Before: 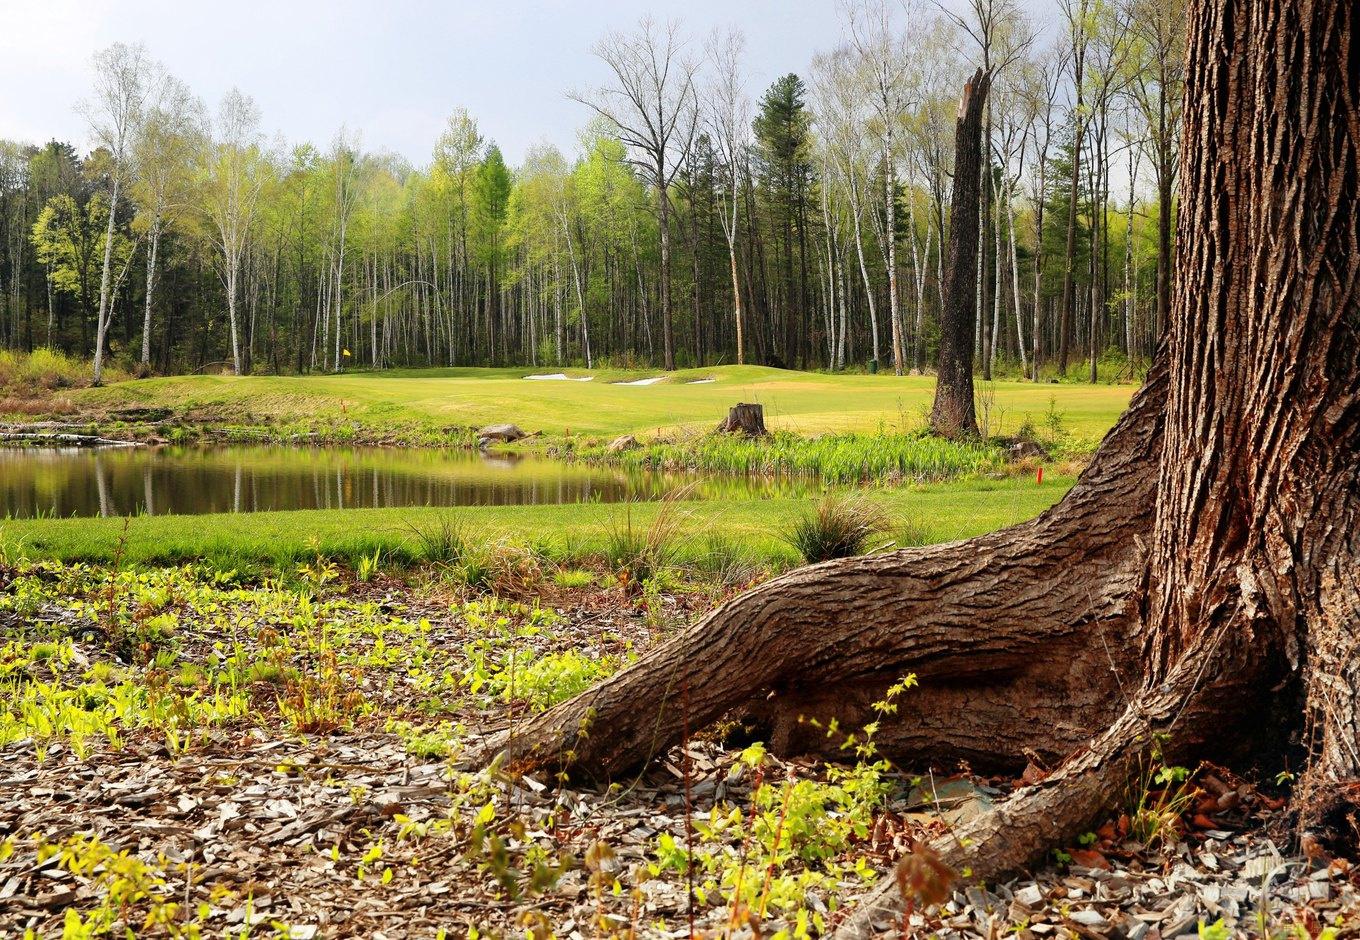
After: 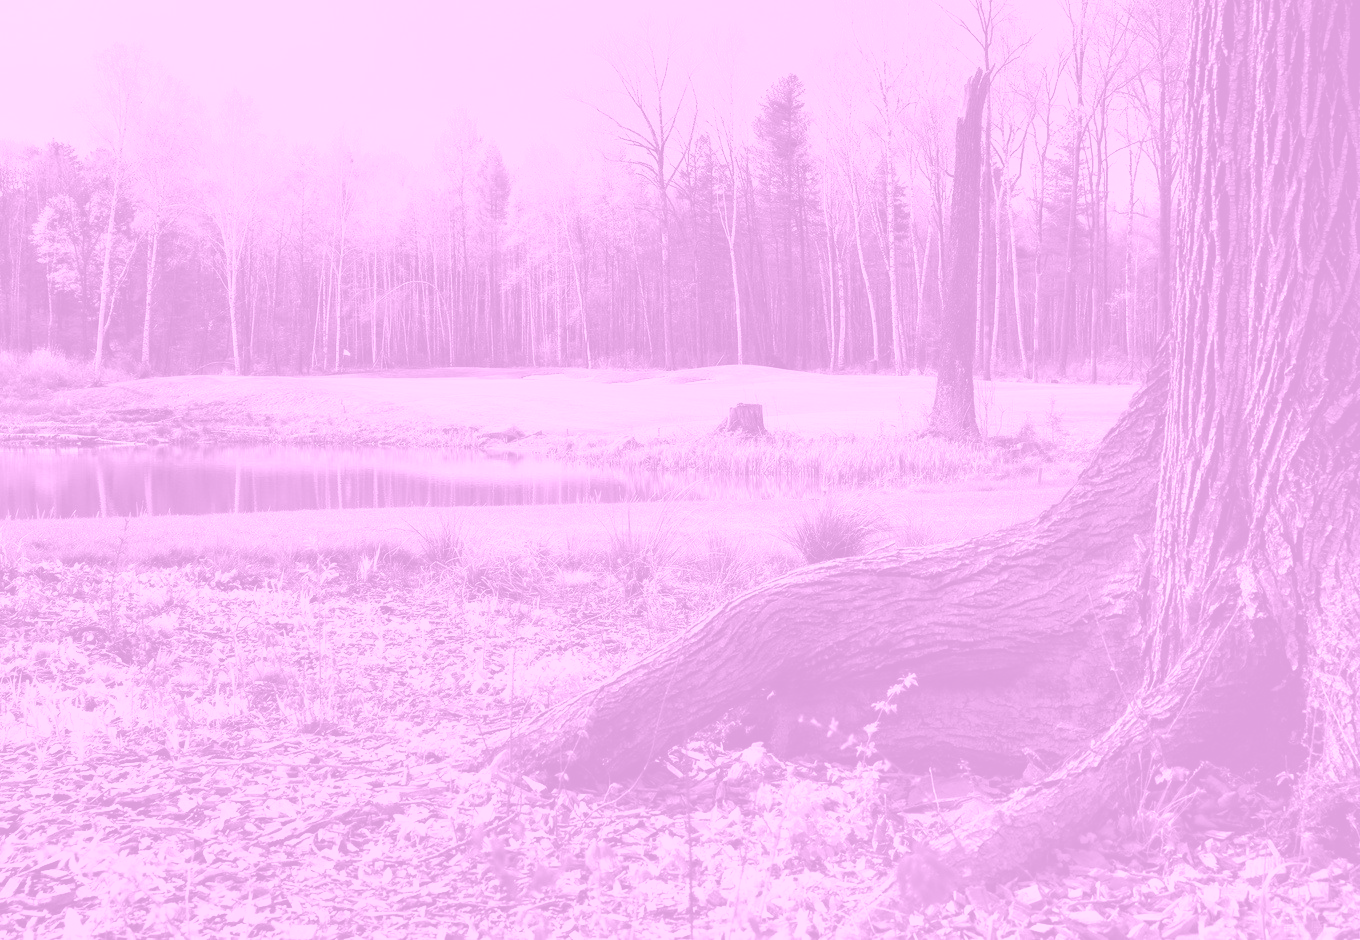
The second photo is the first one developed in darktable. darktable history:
tone equalizer: -7 EV -0.63 EV, -6 EV 1 EV, -5 EV -0.45 EV, -4 EV 0.43 EV, -3 EV 0.41 EV, -2 EV 0.15 EV, -1 EV -0.15 EV, +0 EV -0.39 EV, smoothing diameter 25%, edges refinement/feathering 10, preserve details guided filter
colorize: hue 331.2°, saturation 75%, source mix 30.28%, lightness 70.52%, version 1
exposure: black level correction -0.015, compensate highlight preservation false
